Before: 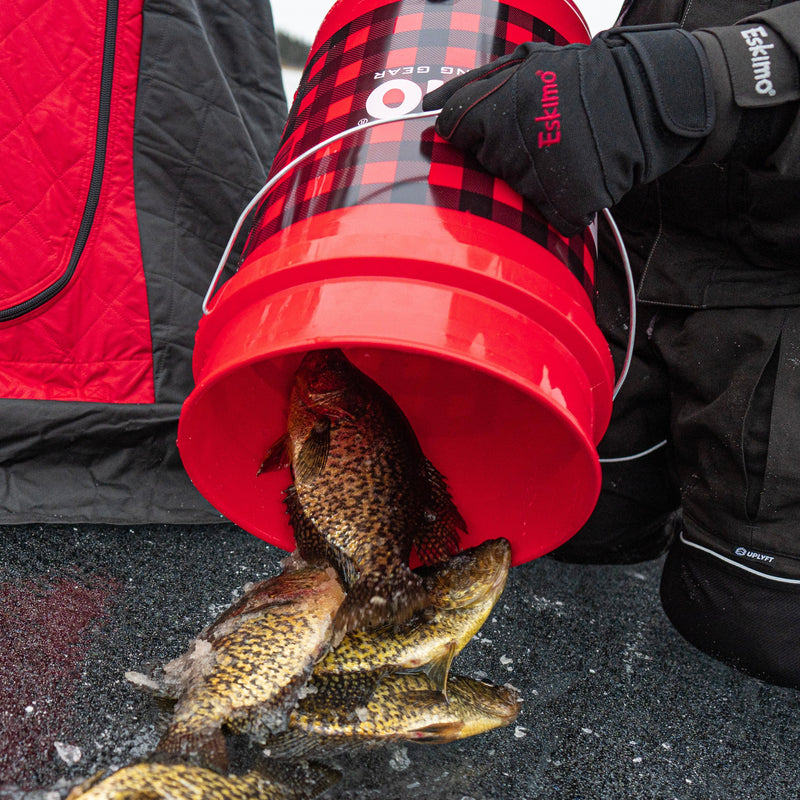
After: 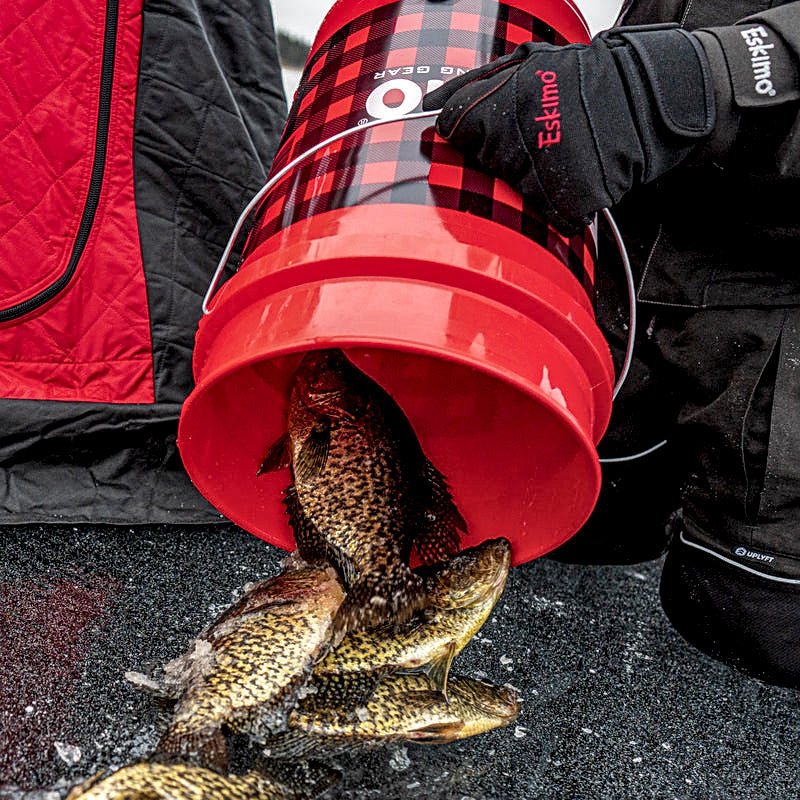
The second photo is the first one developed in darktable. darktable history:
tone equalizer: -8 EV 0.25 EV, -7 EV 0.417 EV, -6 EV 0.417 EV, -5 EV 0.25 EV, -3 EV -0.25 EV, -2 EV -0.417 EV, -1 EV -0.417 EV, +0 EV -0.25 EV, edges refinement/feathering 500, mask exposure compensation -1.57 EV, preserve details guided filter
contrast brightness saturation: contrast 0.03, brightness -0.04
sharpen: on, module defaults
local contrast: highlights 19%, detail 186%
